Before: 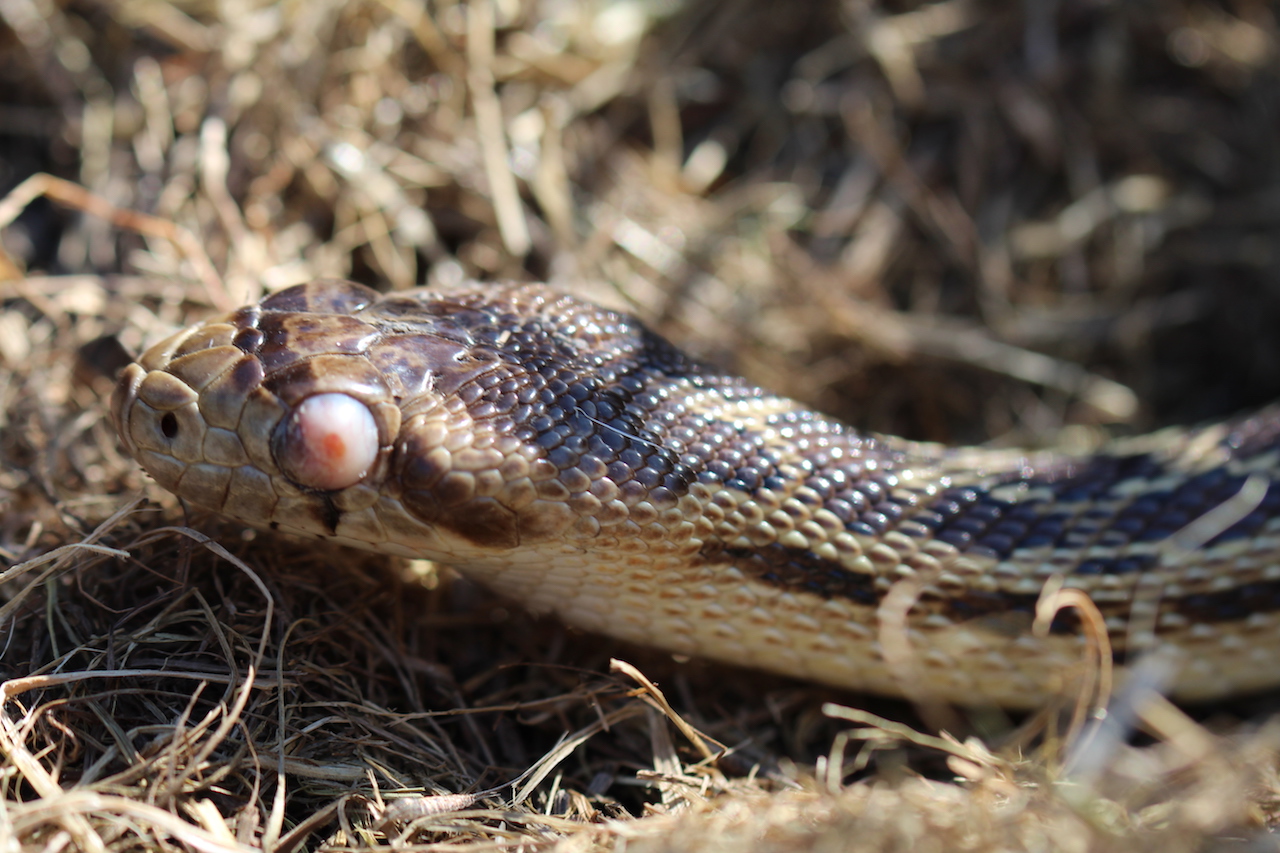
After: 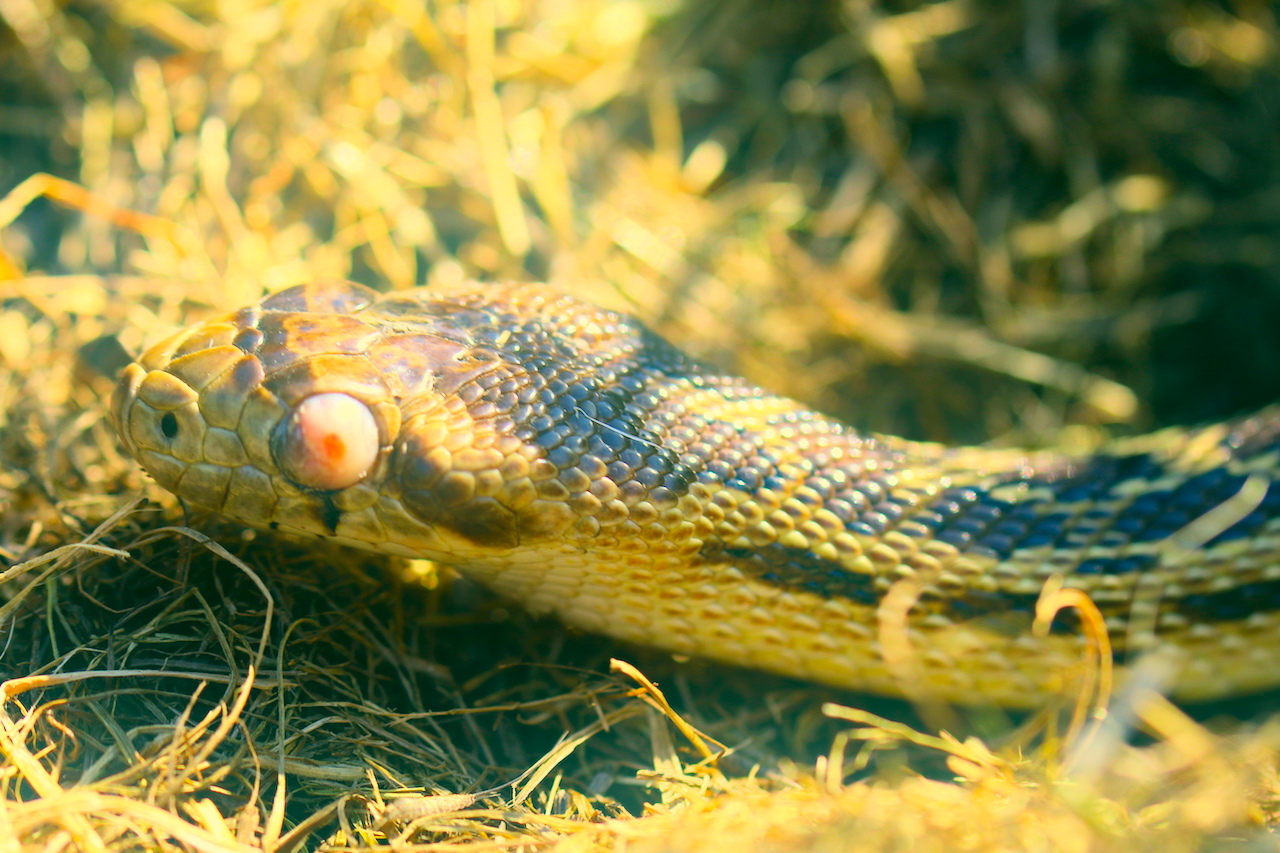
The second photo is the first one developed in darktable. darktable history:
contrast brightness saturation: contrast 0.2, brightness 0.2, saturation 0.8
bloom: on, module defaults
color correction: highlights a* 5.62, highlights b* 33.57, shadows a* -25.86, shadows b* 4.02
